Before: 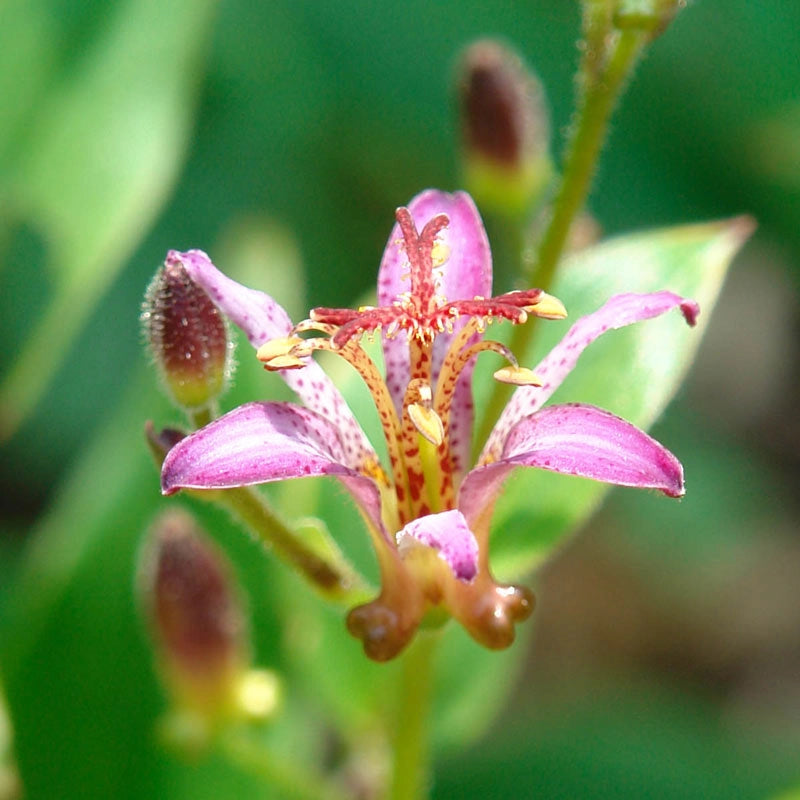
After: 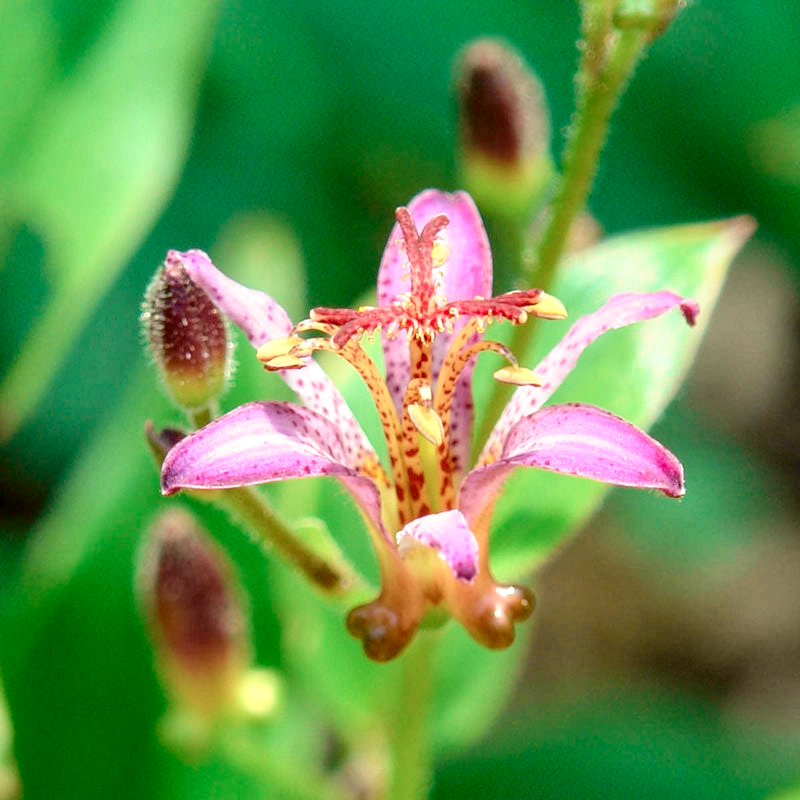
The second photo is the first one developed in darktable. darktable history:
tone curve: curves: ch0 [(0, 0.019) (0.066, 0.043) (0.189, 0.182) (0.368, 0.407) (0.501, 0.564) (0.677, 0.729) (0.851, 0.861) (0.997, 0.959)]; ch1 [(0, 0) (0.187, 0.121) (0.388, 0.346) (0.437, 0.409) (0.474, 0.472) (0.499, 0.501) (0.514, 0.507) (0.548, 0.557) (0.653, 0.663) (0.812, 0.856) (1, 1)]; ch2 [(0, 0) (0.246, 0.214) (0.421, 0.427) (0.459, 0.484) (0.5, 0.504) (0.518, 0.516) (0.529, 0.548) (0.56, 0.576) (0.607, 0.63) (0.744, 0.734) (0.867, 0.821) (0.993, 0.889)], color space Lab, independent channels, preserve colors none
local contrast: detail 130%
